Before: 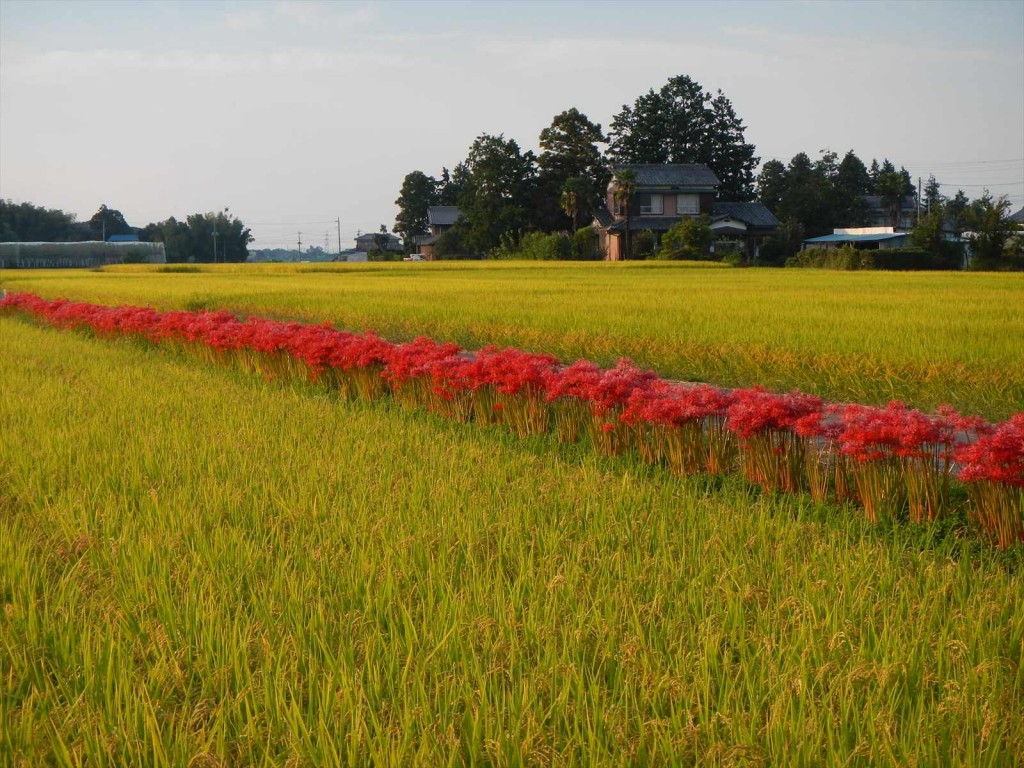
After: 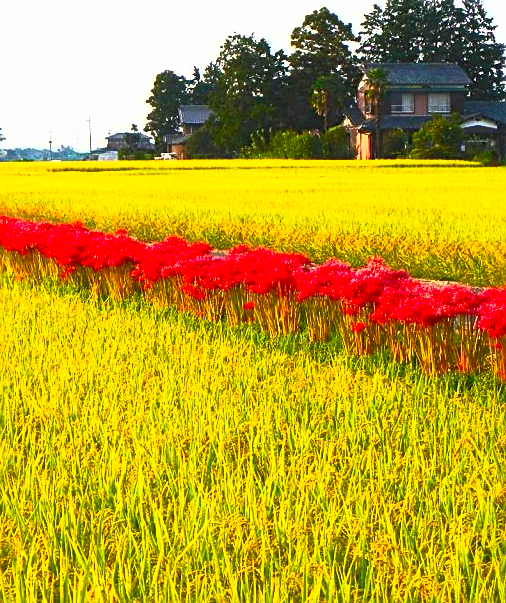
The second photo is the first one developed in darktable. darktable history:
contrast brightness saturation: contrast 1, brightness 1, saturation 1
sharpen: on, module defaults
crop and rotate: angle 0.02°, left 24.353%, top 13.219%, right 26.156%, bottom 8.224%
tone equalizer: on, module defaults
